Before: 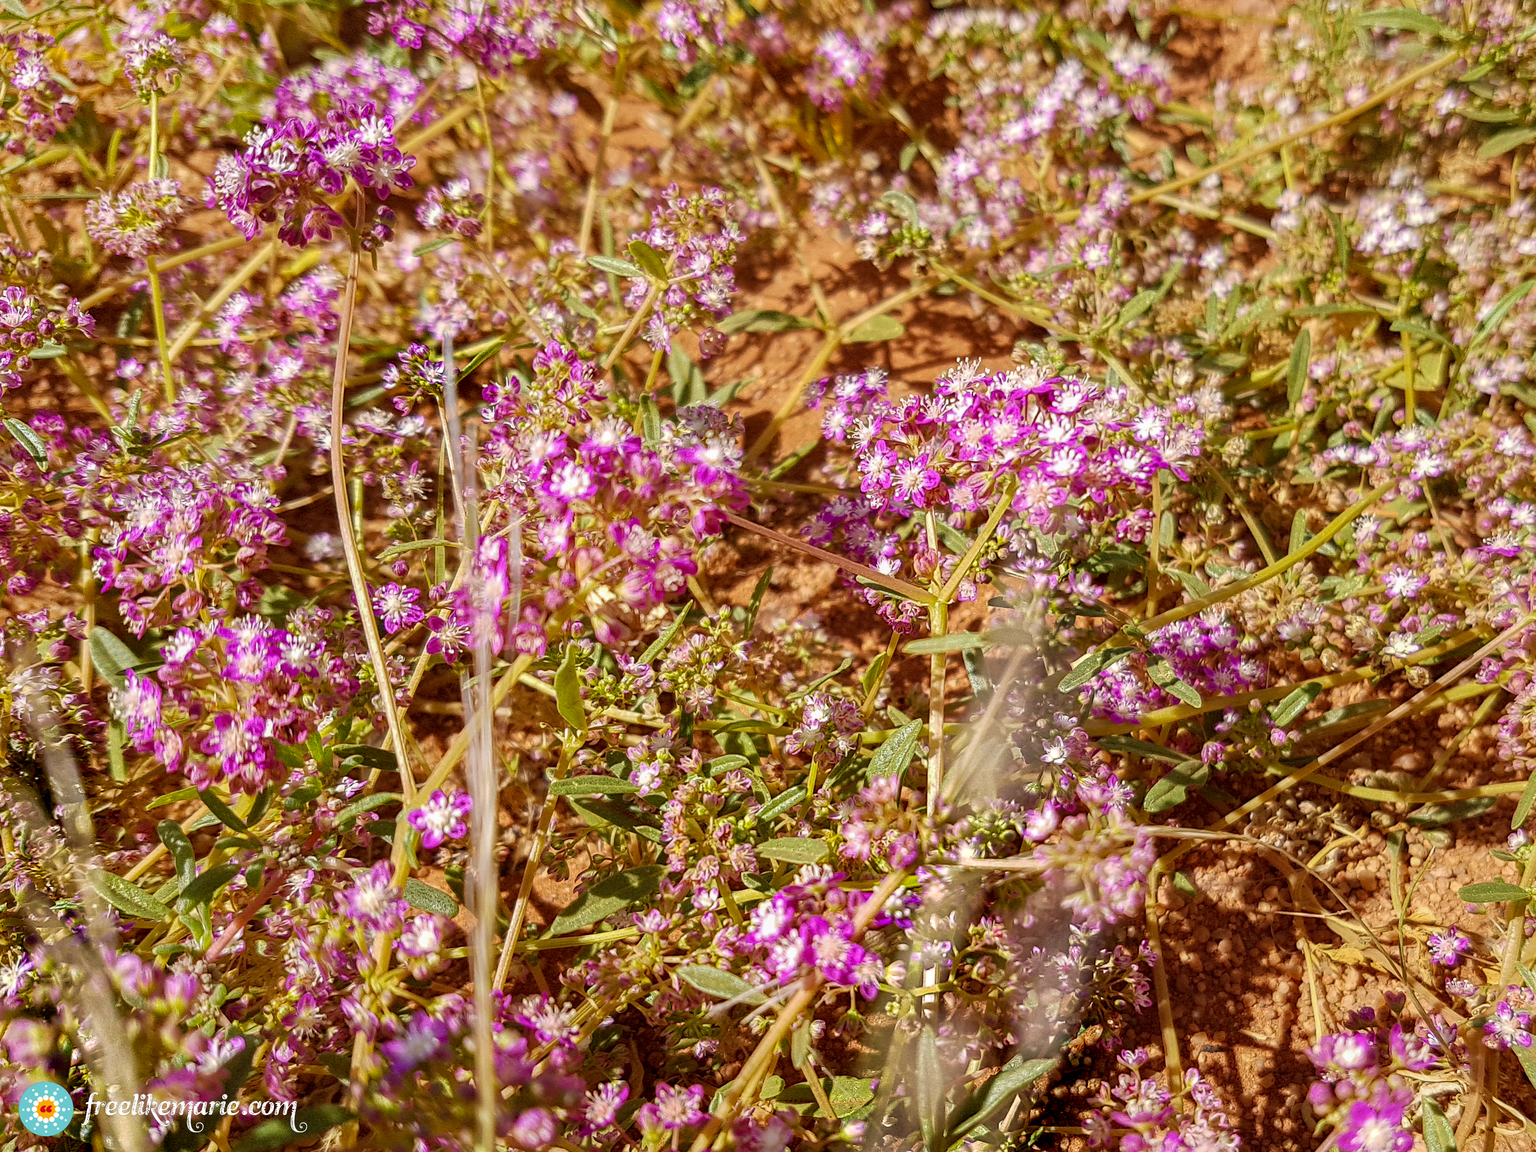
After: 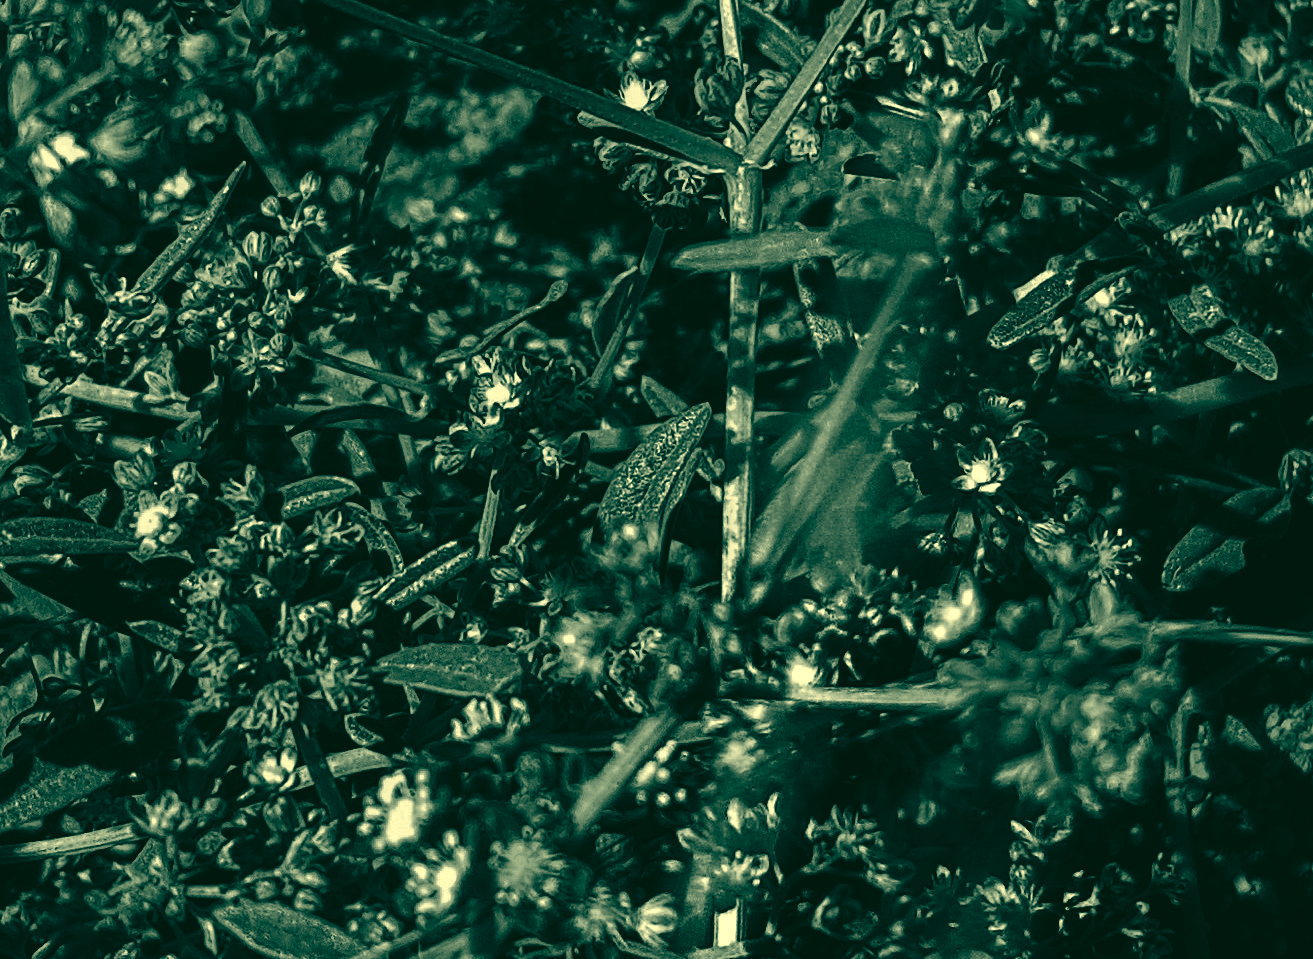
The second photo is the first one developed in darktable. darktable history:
white balance: red 1.05, blue 1.072
crop: left 37.221%, top 45.169%, right 20.63%, bottom 13.777%
color zones: curves: ch2 [(0, 0.5) (0.143, 0.517) (0.286, 0.571) (0.429, 0.522) (0.571, 0.5) (0.714, 0.5) (0.857, 0.5) (1, 0.5)]
color correction: highlights a* 1.83, highlights b* 34.02, shadows a* -36.68, shadows b* -5.48
contrast brightness saturation: contrast 0.02, brightness -1, saturation -1
